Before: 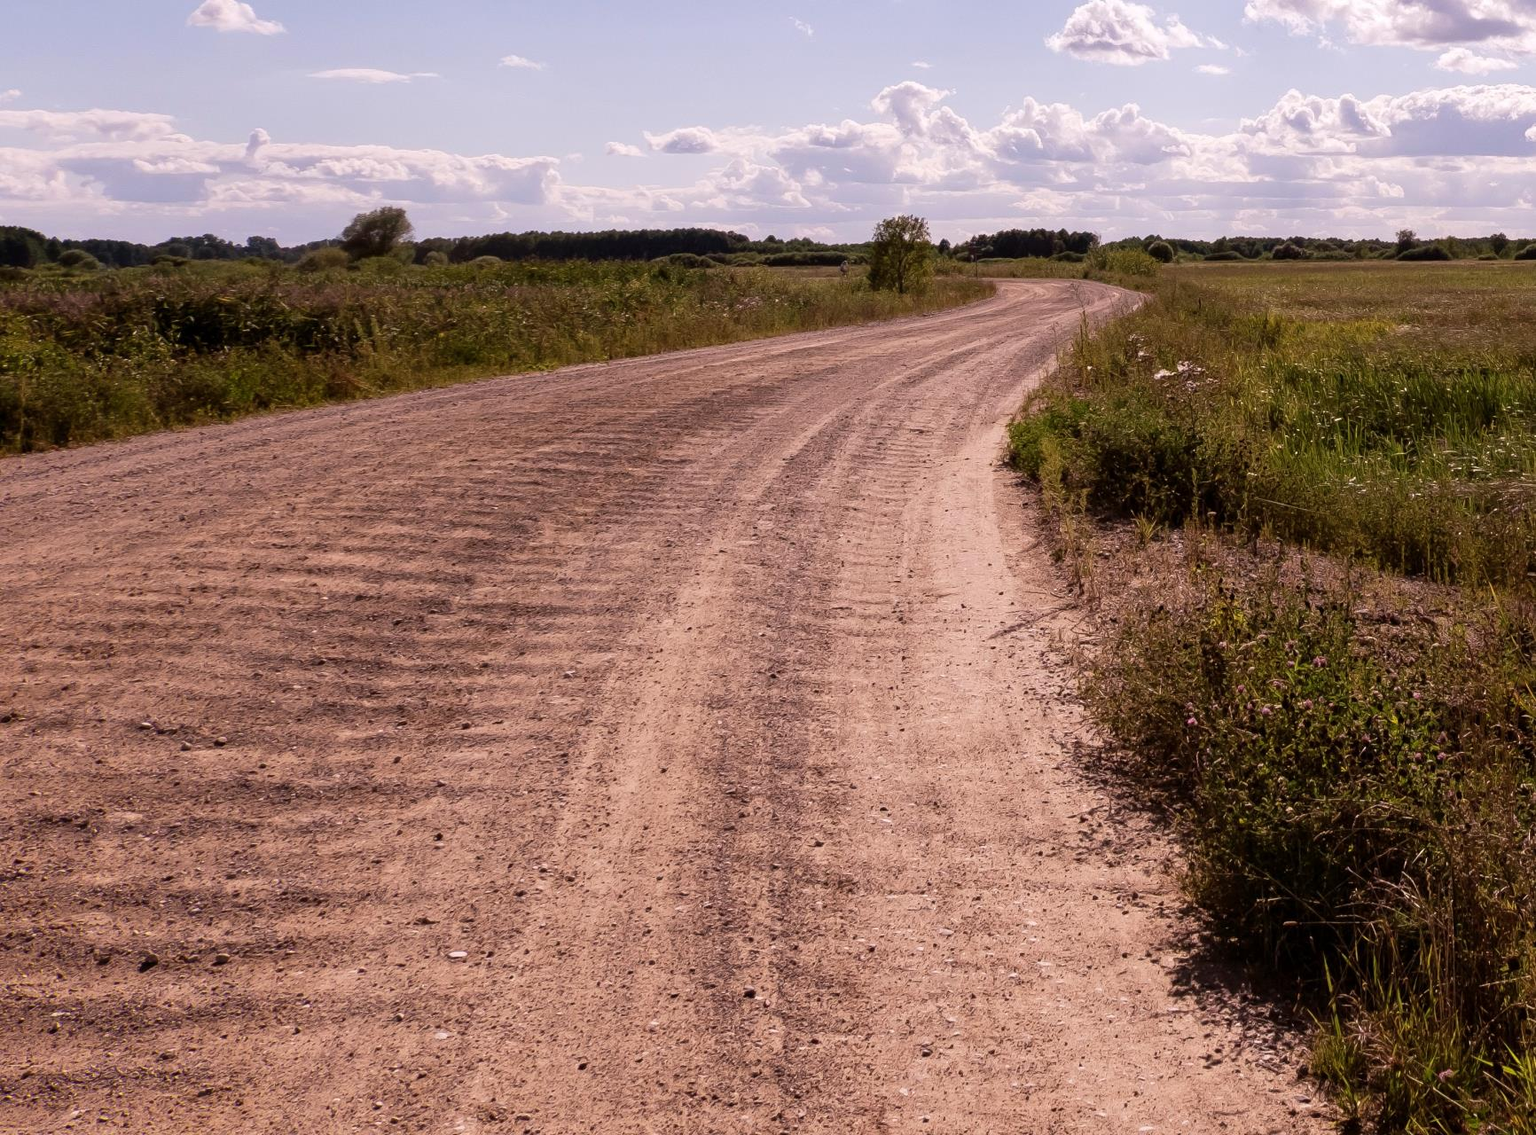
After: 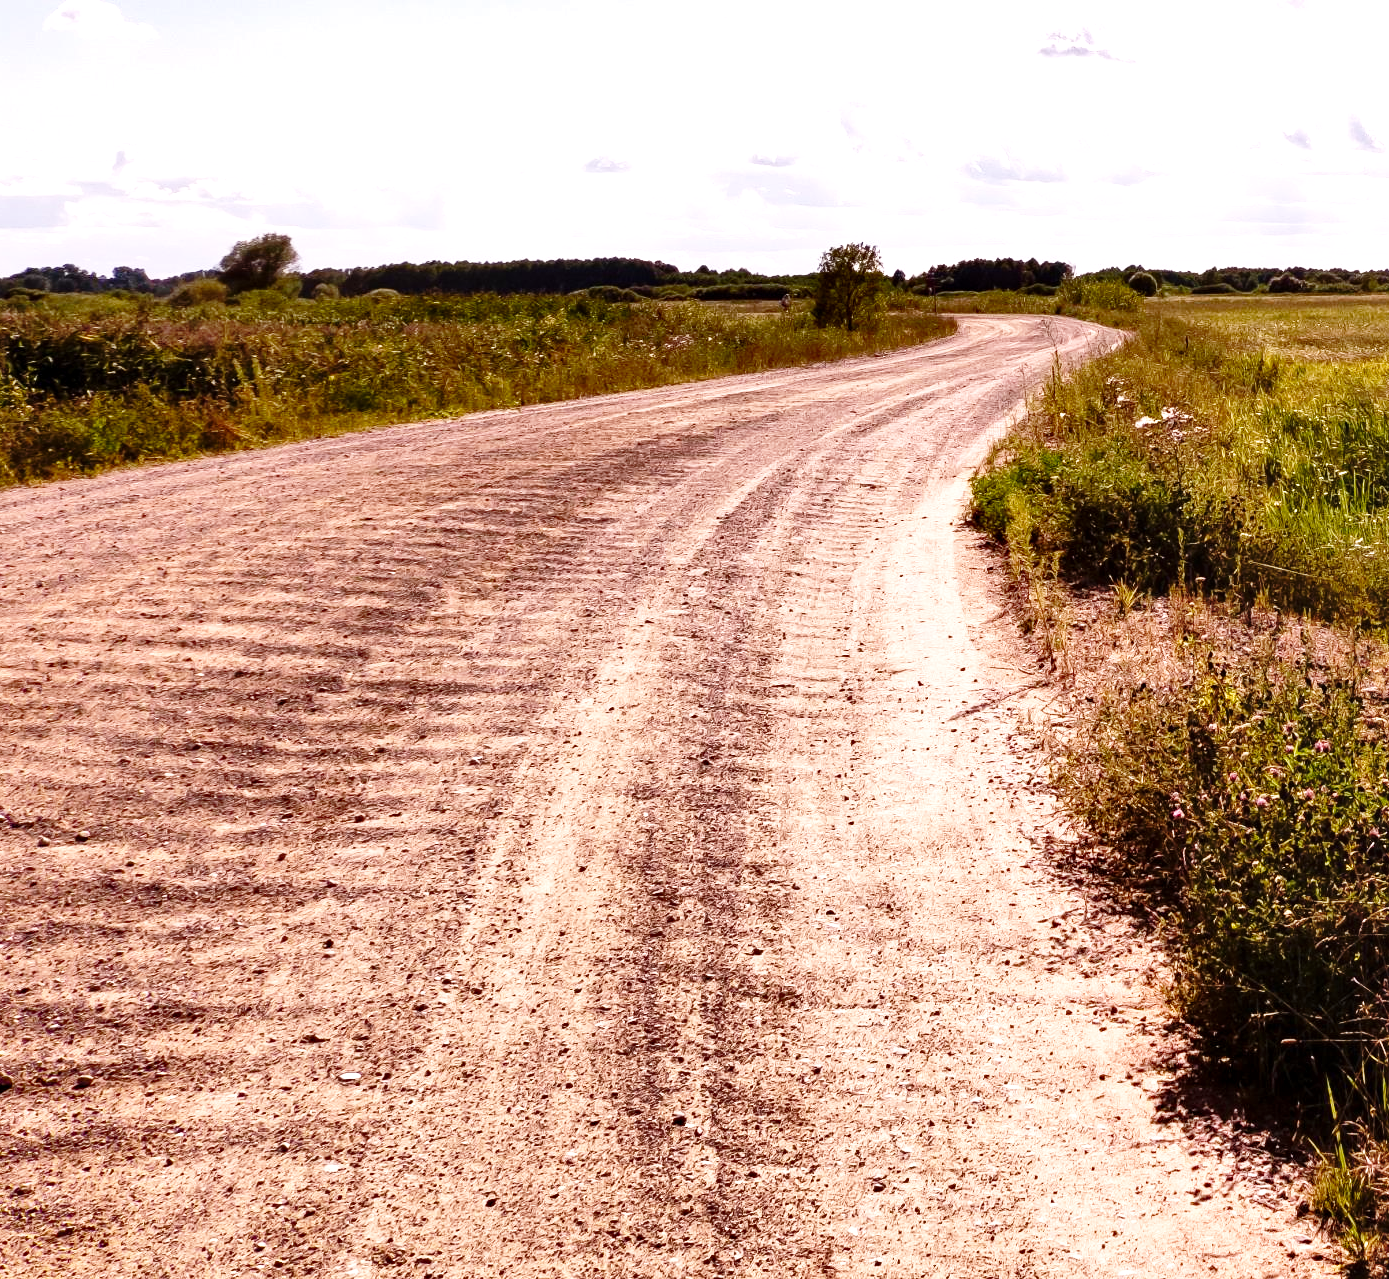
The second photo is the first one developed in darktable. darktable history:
base curve: curves: ch0 [(0, 0) (0.028, 0.03) (0.105, 0.232) (0.387, 0.748) (0.754, 0.968) (1, 1)], fusion 1, exposure shift 0.576, preserve colors none
crop and rotate: left 9.597%, right 10.195%
shadows and highlights: radius 171.16, shadows 27, white point adjustment 3.13, highlights -67.95, soften with gaussian
